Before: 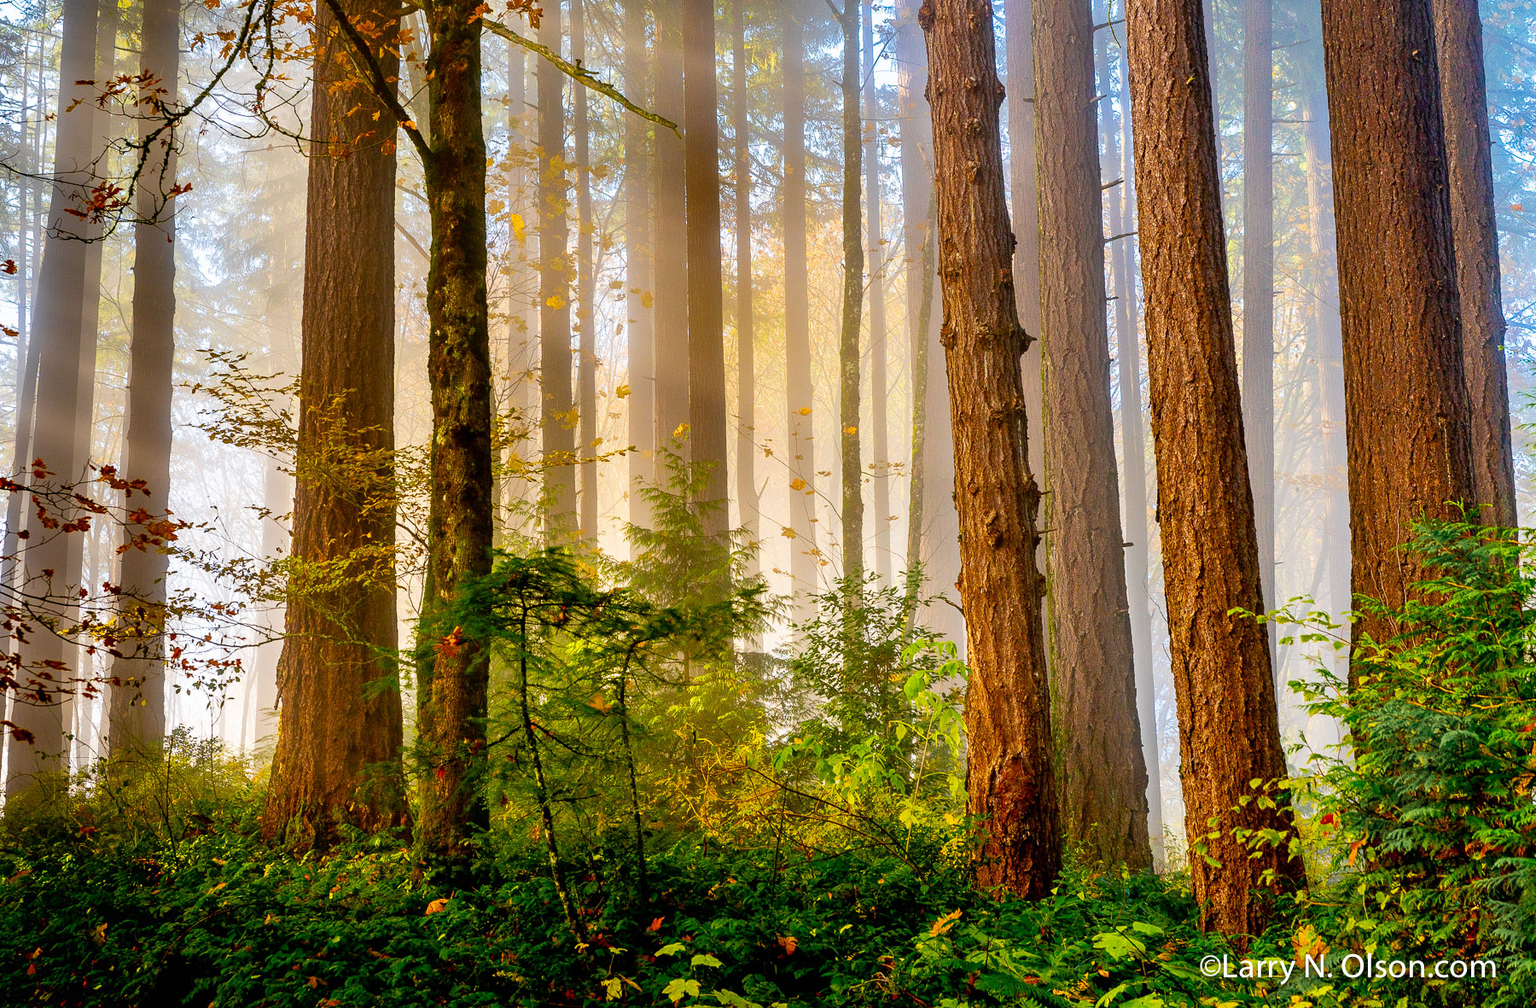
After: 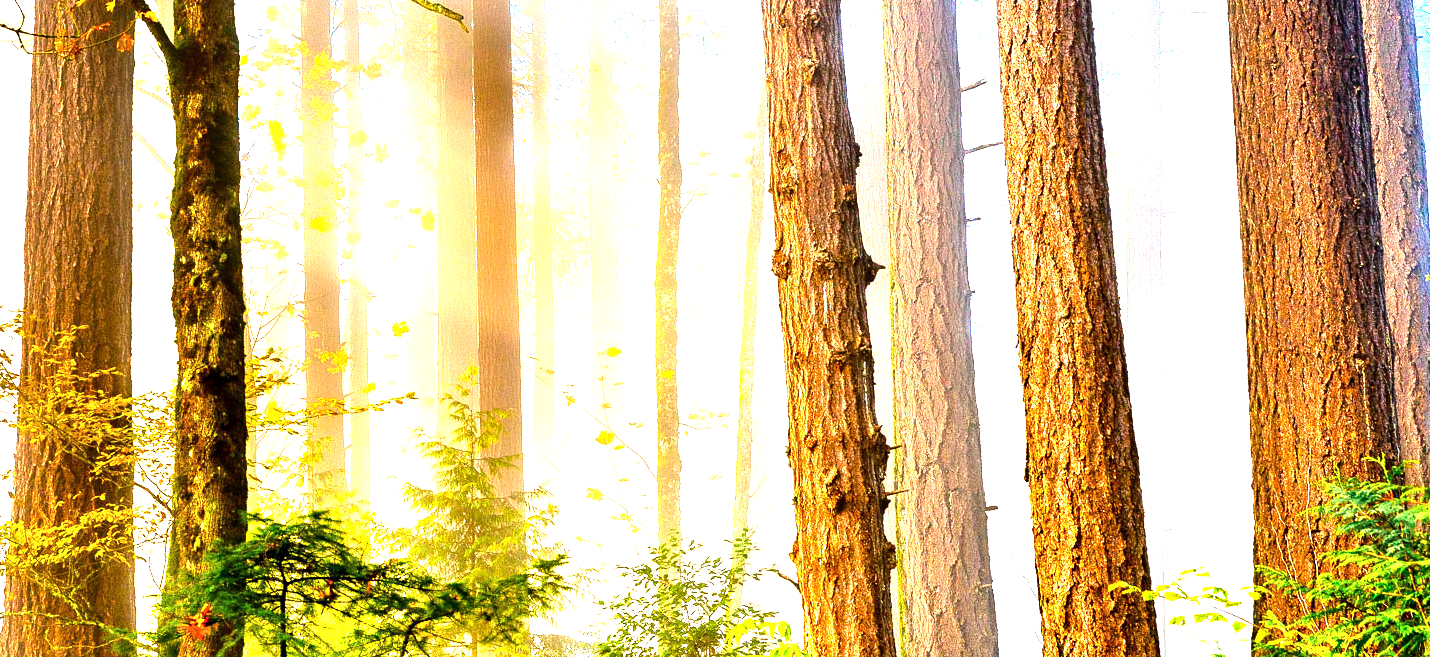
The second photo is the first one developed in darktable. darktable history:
crop: left 18.38%, top 11.092%, right 2.134%, bottom 33.217%
tone equalizer: -8 EV -0.75 EV, -7 EV -0.7 EV, -6 EV -0.6 EV, -5 EV -0.4 EV, -3 EV 0.4 EV, -2 EV 0.6 EV, -1 EV 0.7 EV, +0 EV 0.75 EV, edges refinement/feathering 500, mask exposure compensation -1.57 EV, preserve details no
contrast equalizer: octaves 7, y [[0.515 ×6], [0.507 ×6], [0.425 ×6], [0 ×6], [0 ×6]]
exposure: black level correction 0, exposure 1.5 EV, compensate exposure bias true, compensate highlight preservation false
